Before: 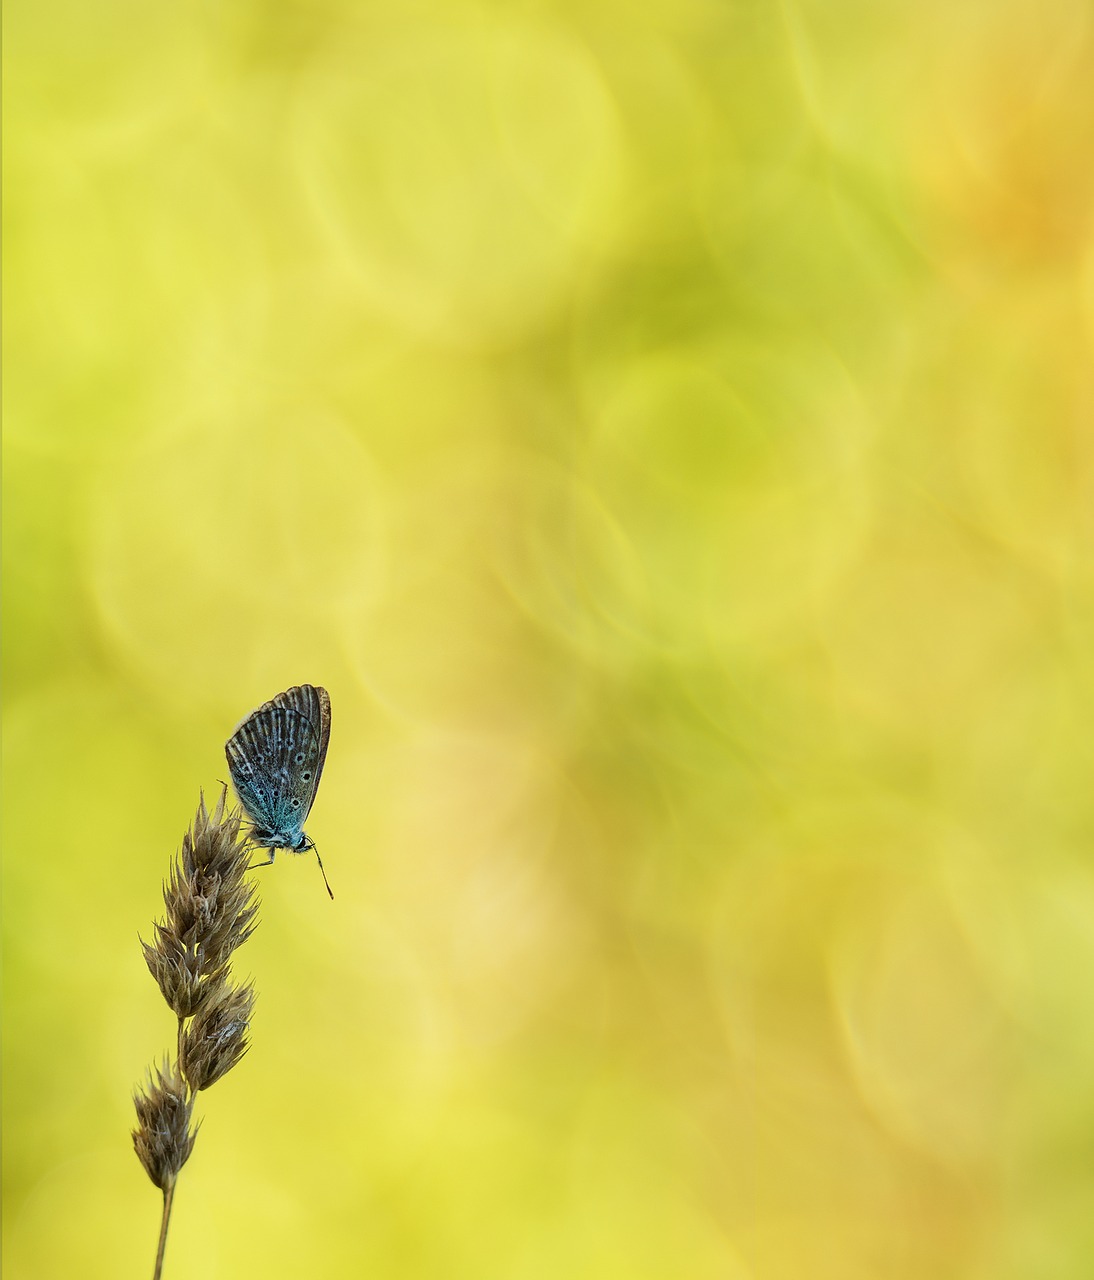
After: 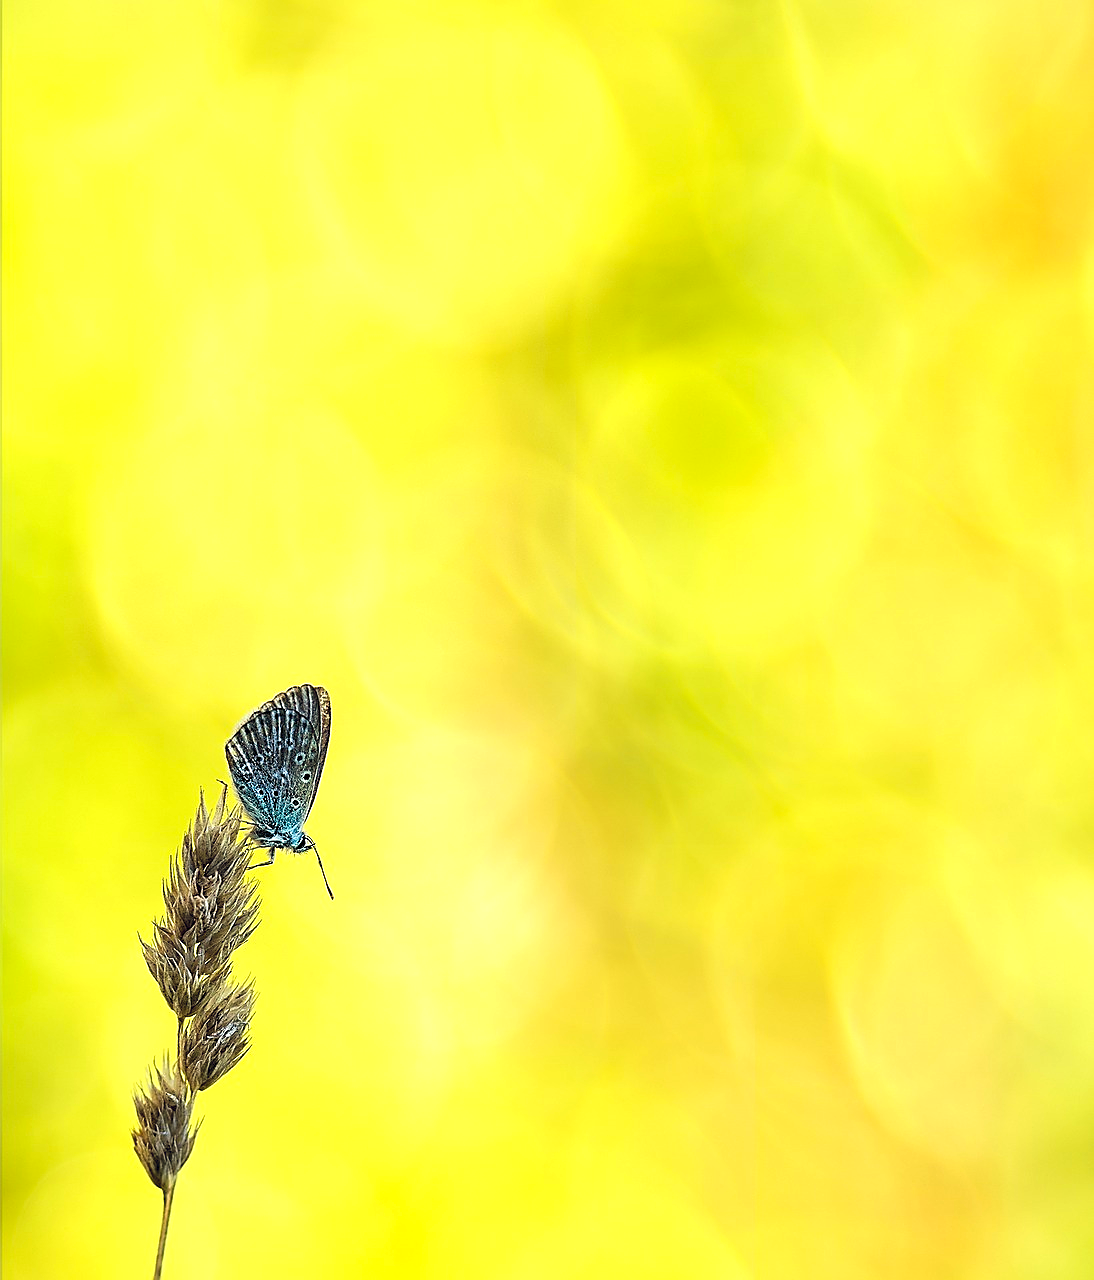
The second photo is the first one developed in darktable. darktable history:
sharpen: radius 1.426, amount 1.26, threshold 0.653
exposure: exposure 0.601 EV, compensate highlight preservation false
color balance rgb: global offset › chroma 0.102%, global offset › hue 253.05°, perceptual saturation grading › global saturation 10.472%
